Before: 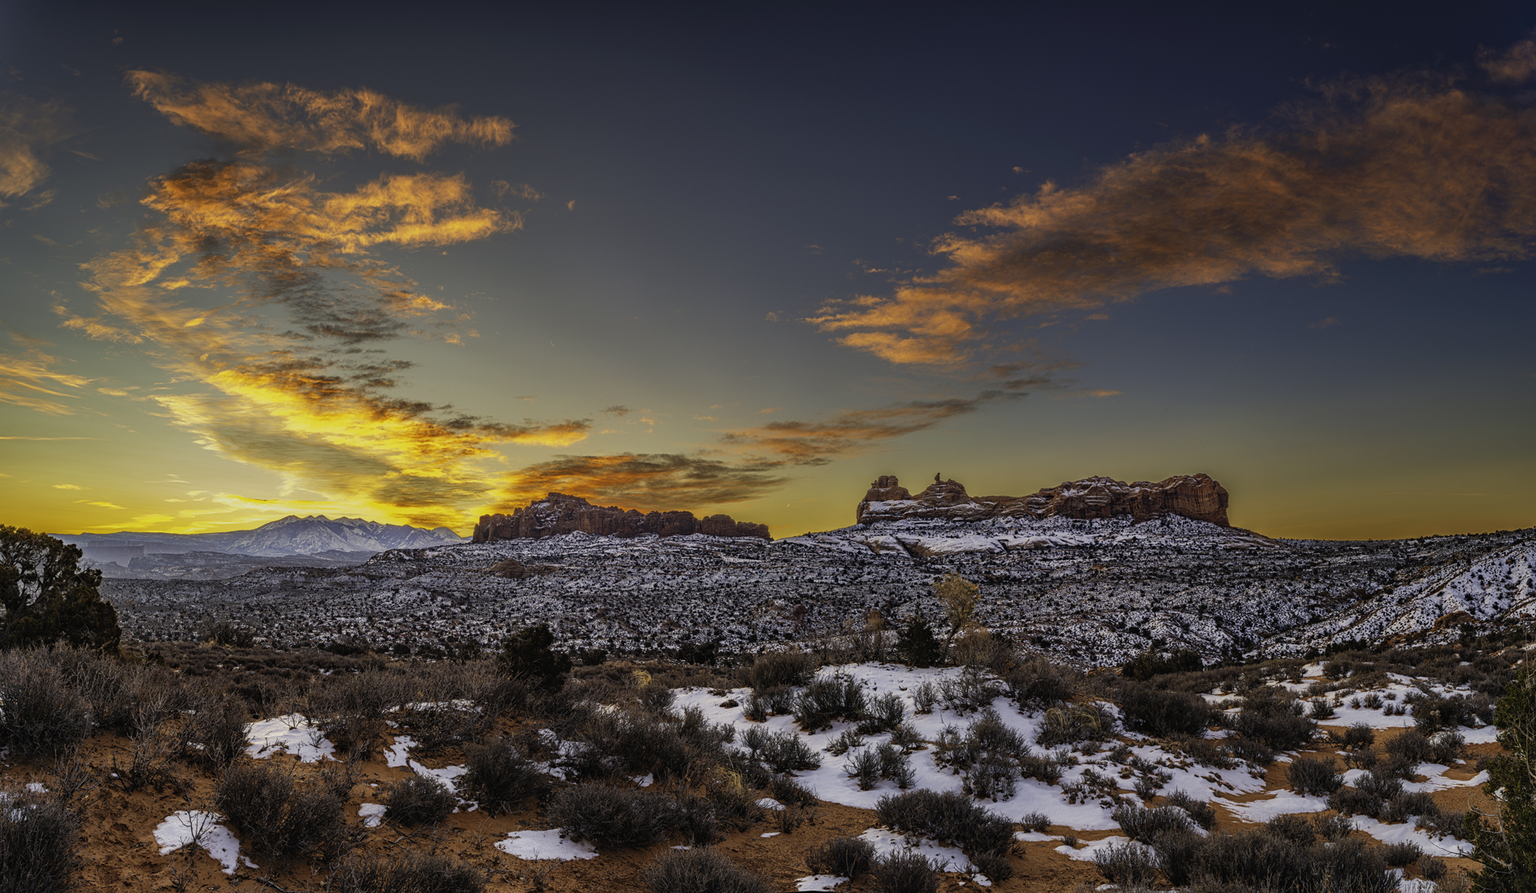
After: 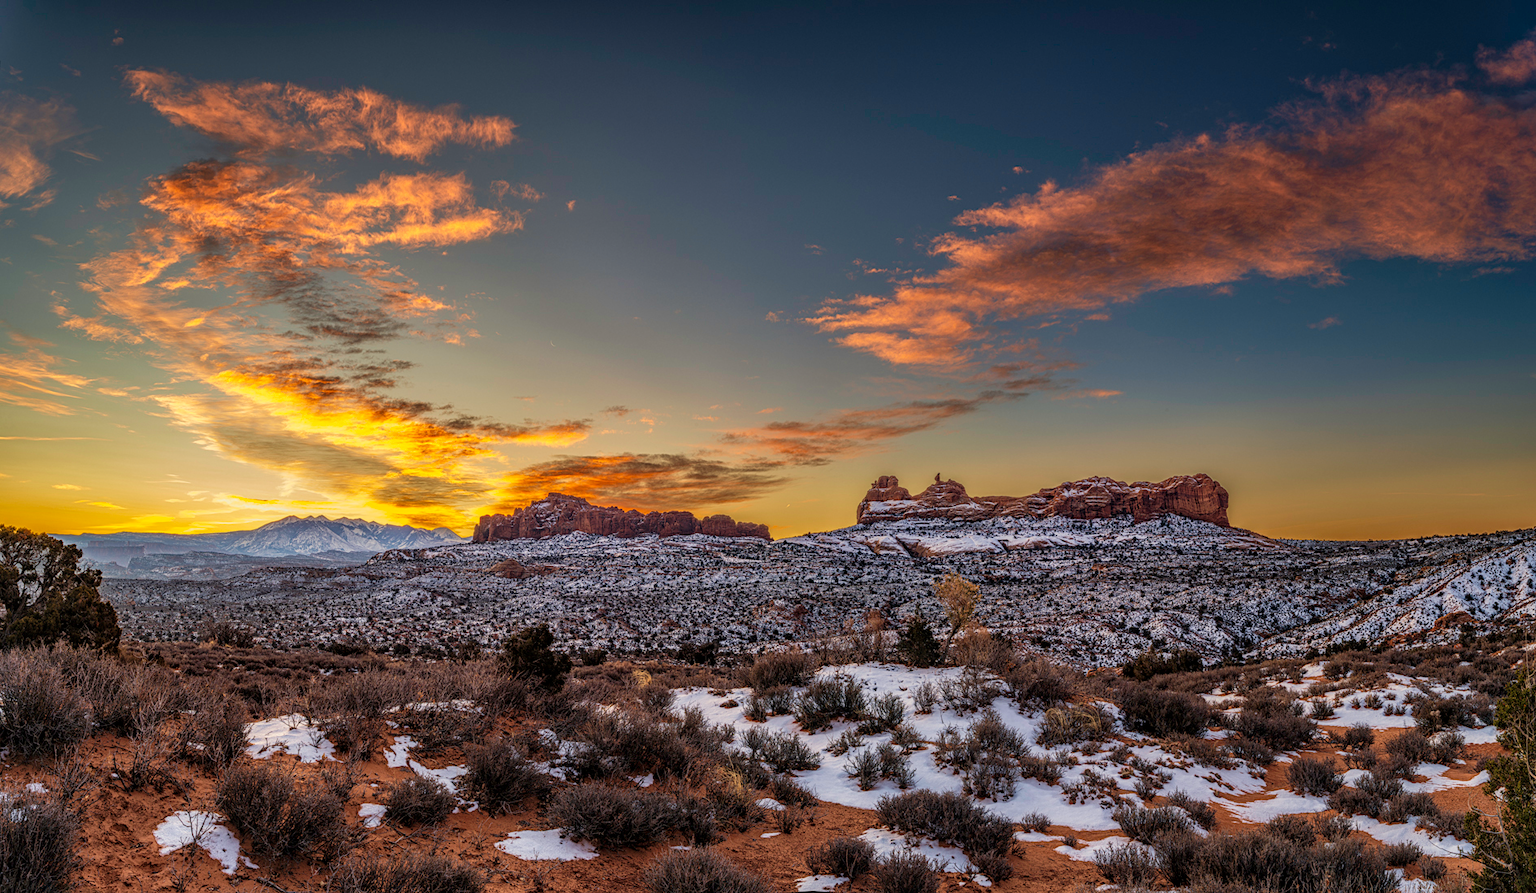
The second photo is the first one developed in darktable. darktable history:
contrast brightness saturation: contrast 0.01, saturation -0.05
local contrast: on, module defaults
velvia: on, module defaults
